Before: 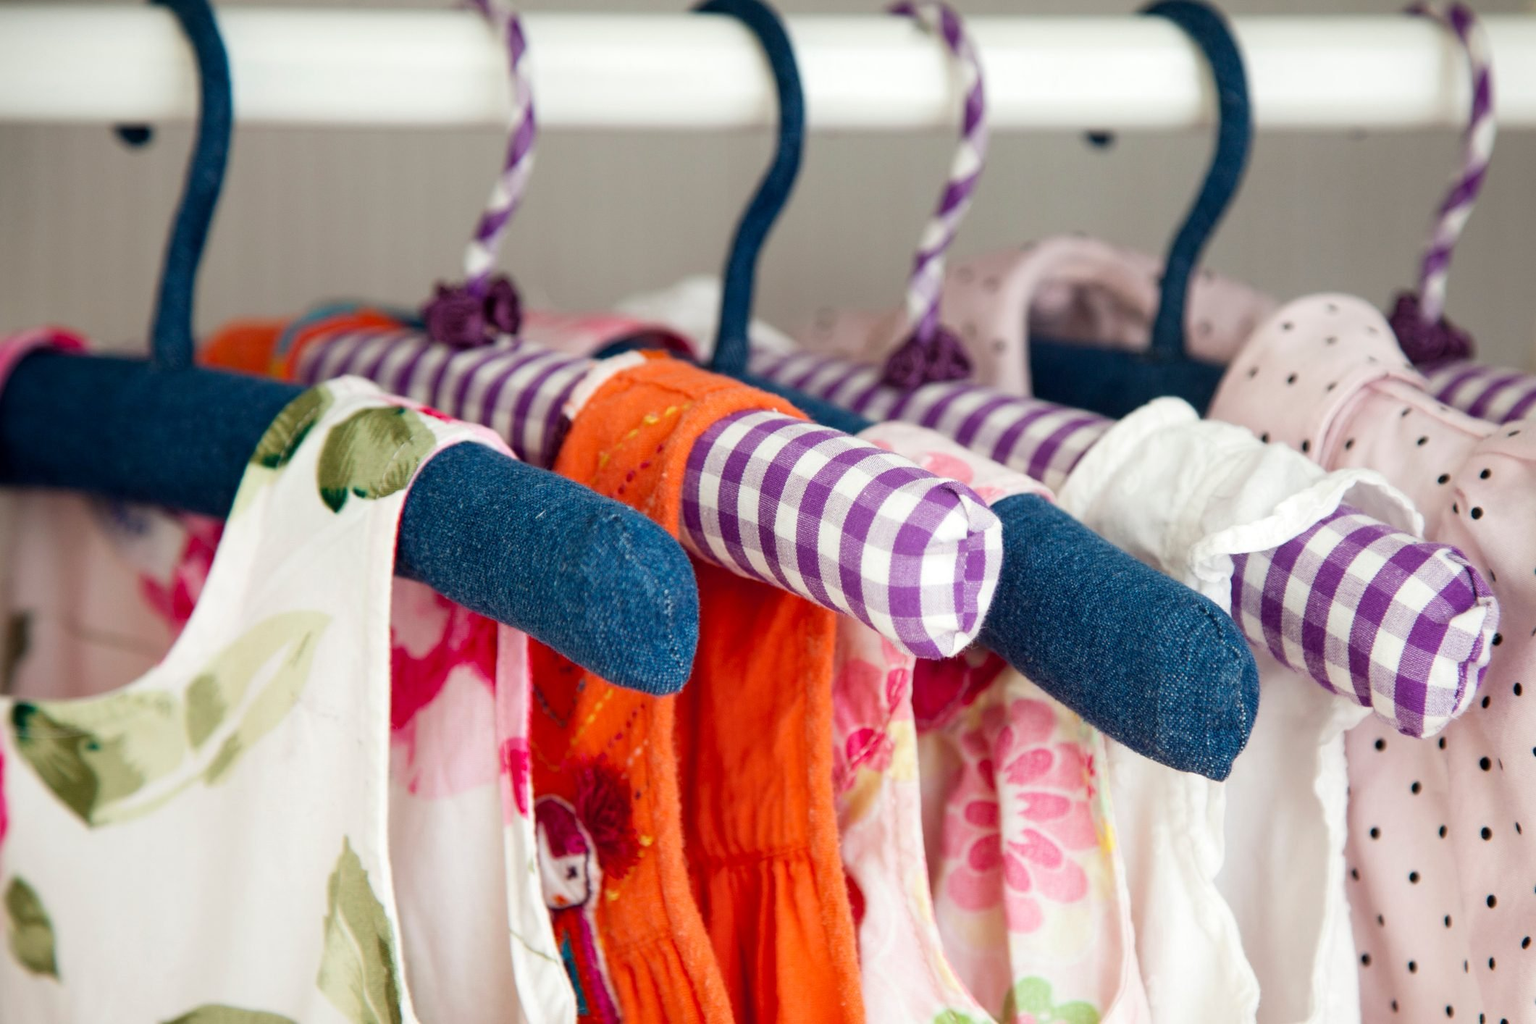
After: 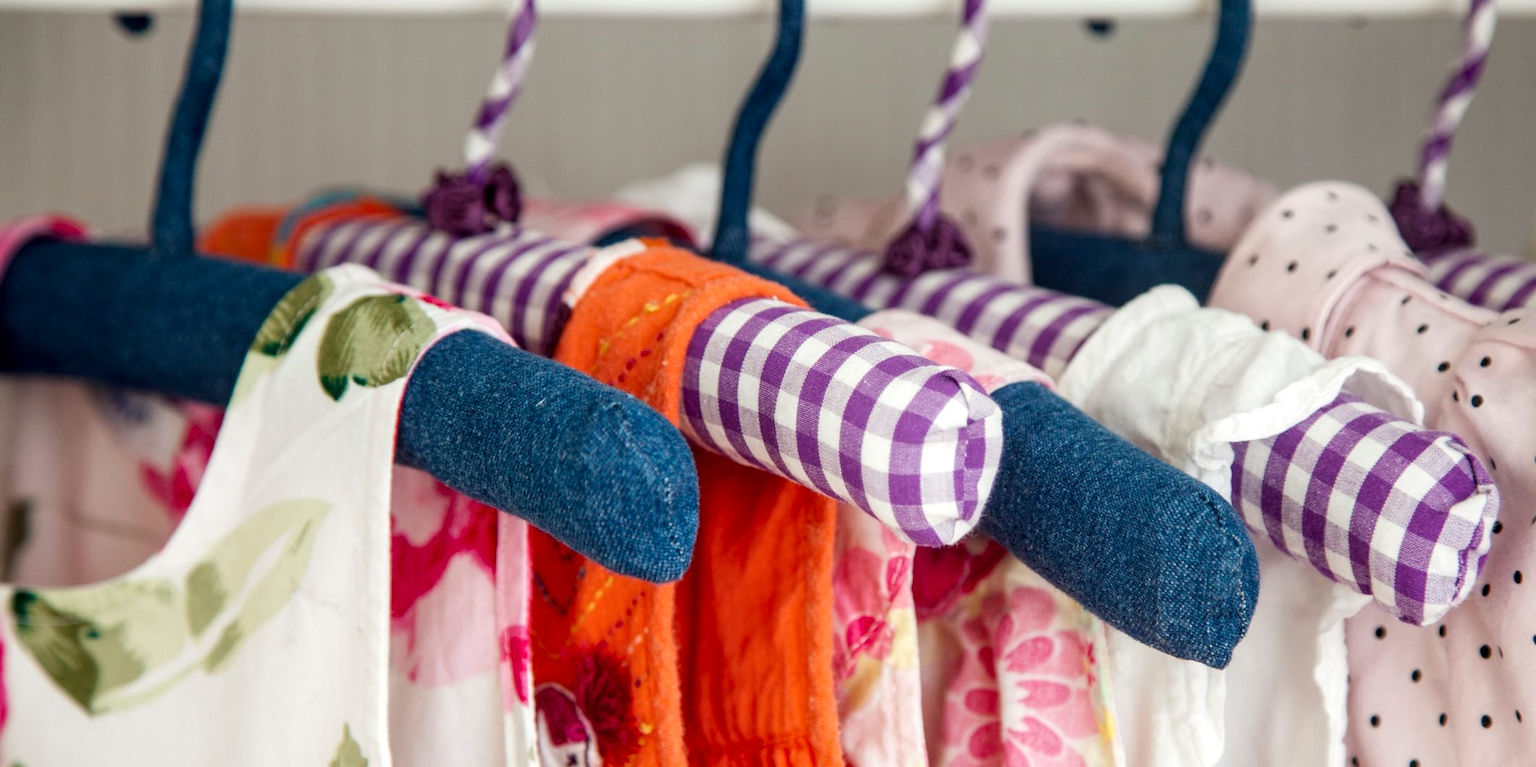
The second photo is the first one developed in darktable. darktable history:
local contrast: on, module defaults
crop: top 11.013%, bottom 13.965%
